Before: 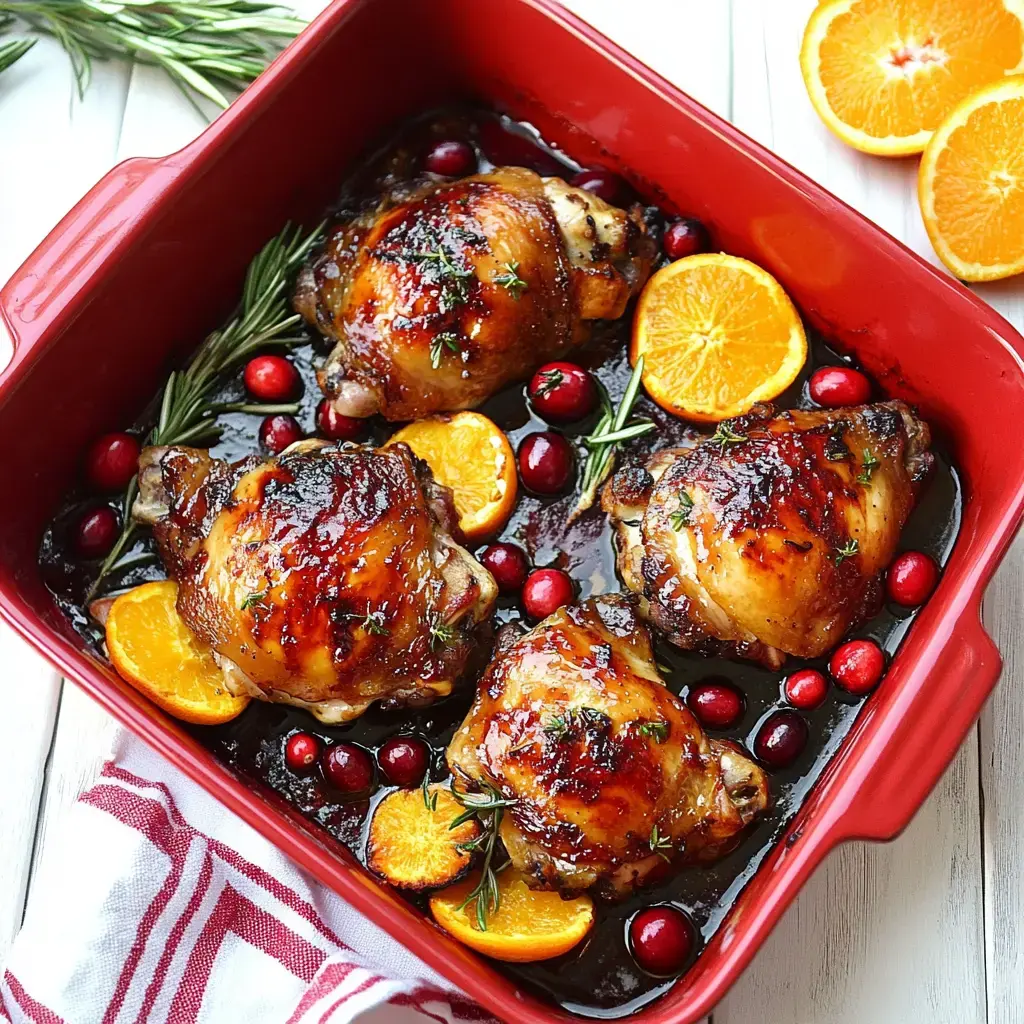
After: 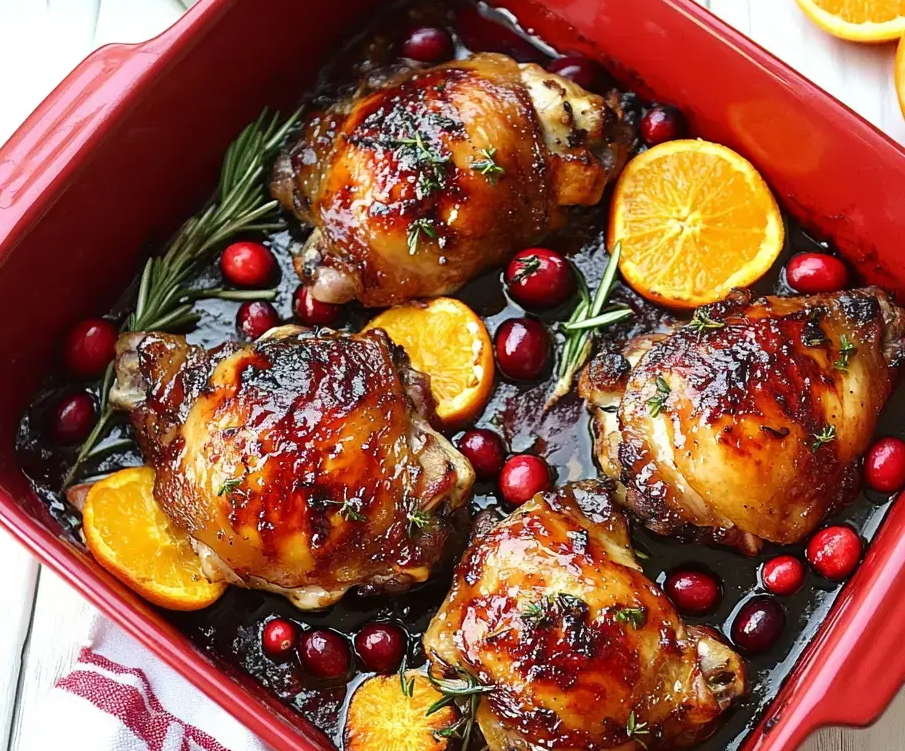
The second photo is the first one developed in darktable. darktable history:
crop and rotate: left 2.275%, top 11.153%, right 9.258%, bottom 15.457%
